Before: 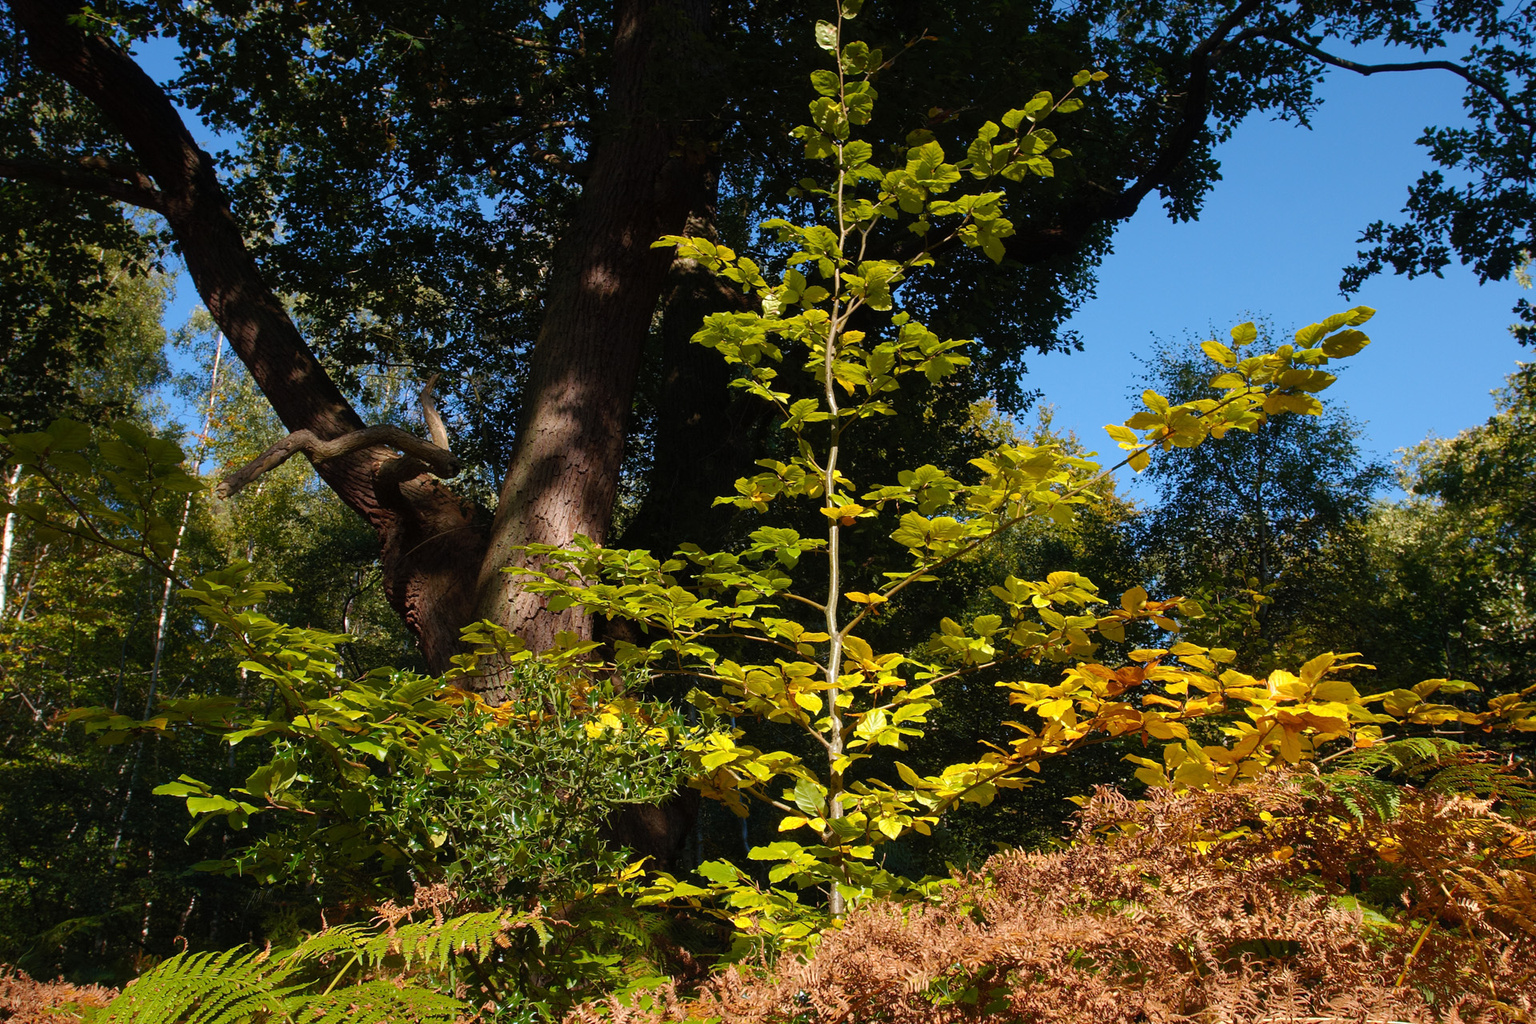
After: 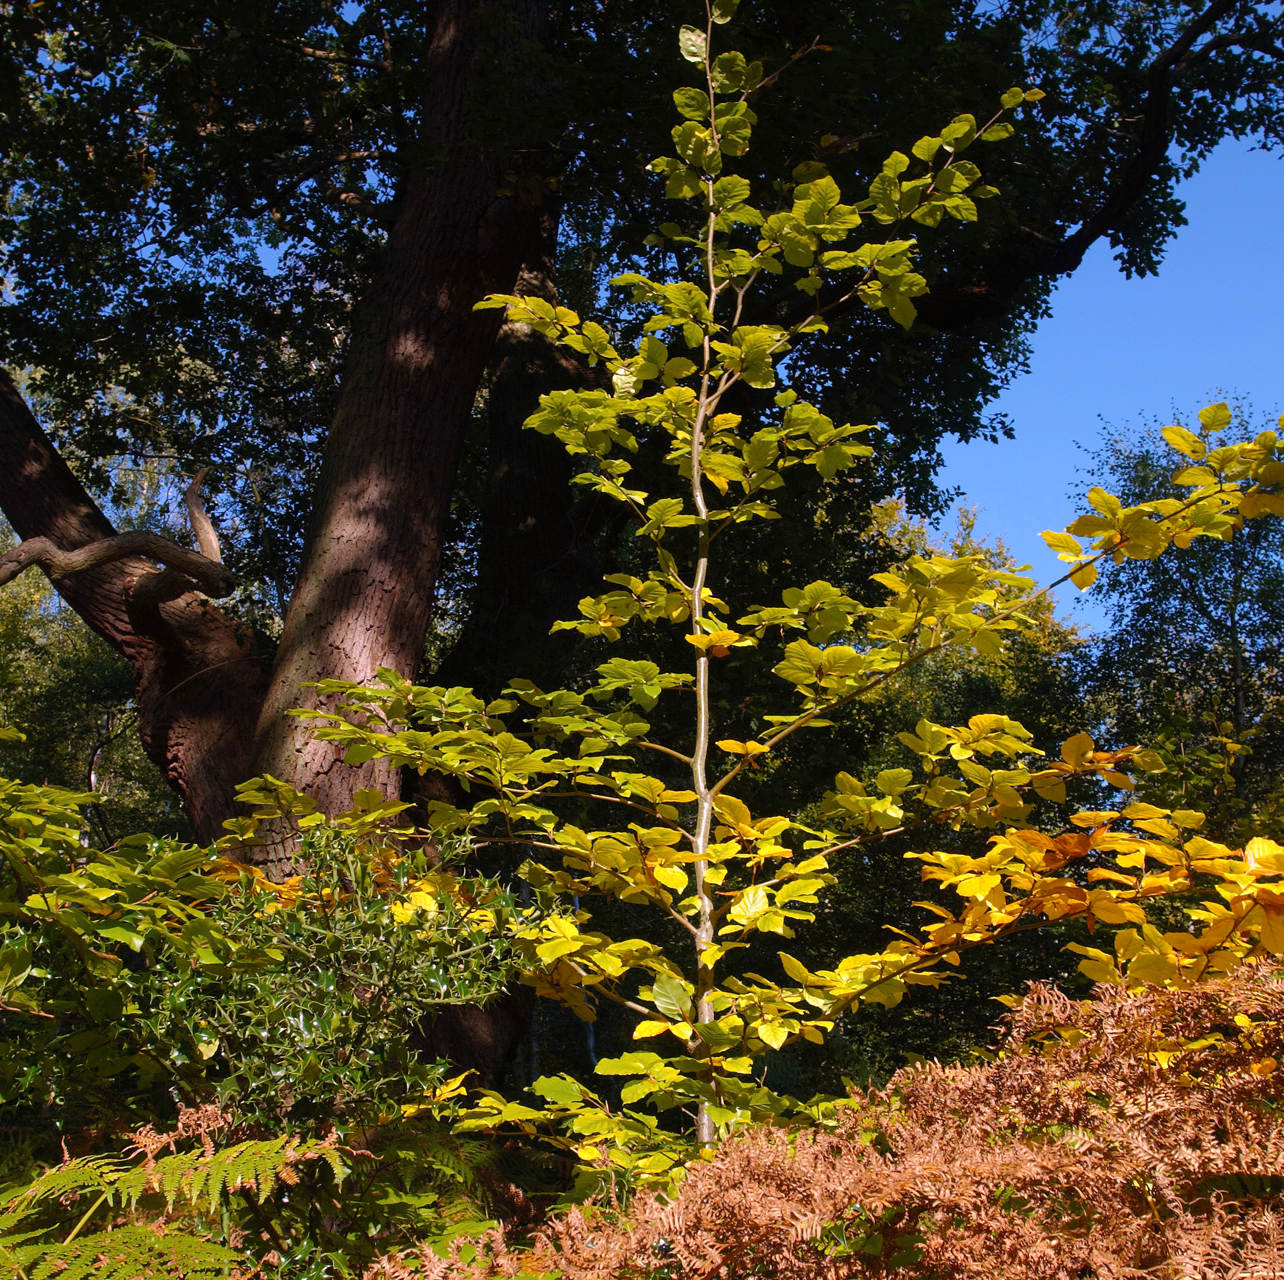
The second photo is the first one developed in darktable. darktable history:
color calibration: output R [1.063, -0.012, -0.003, 0], output B [-0.079, 0.047, 1, 0], x 0.37, y 0.382, temperature 4301.73 K
crop and rotate: left 17.758%, right 15.325%
